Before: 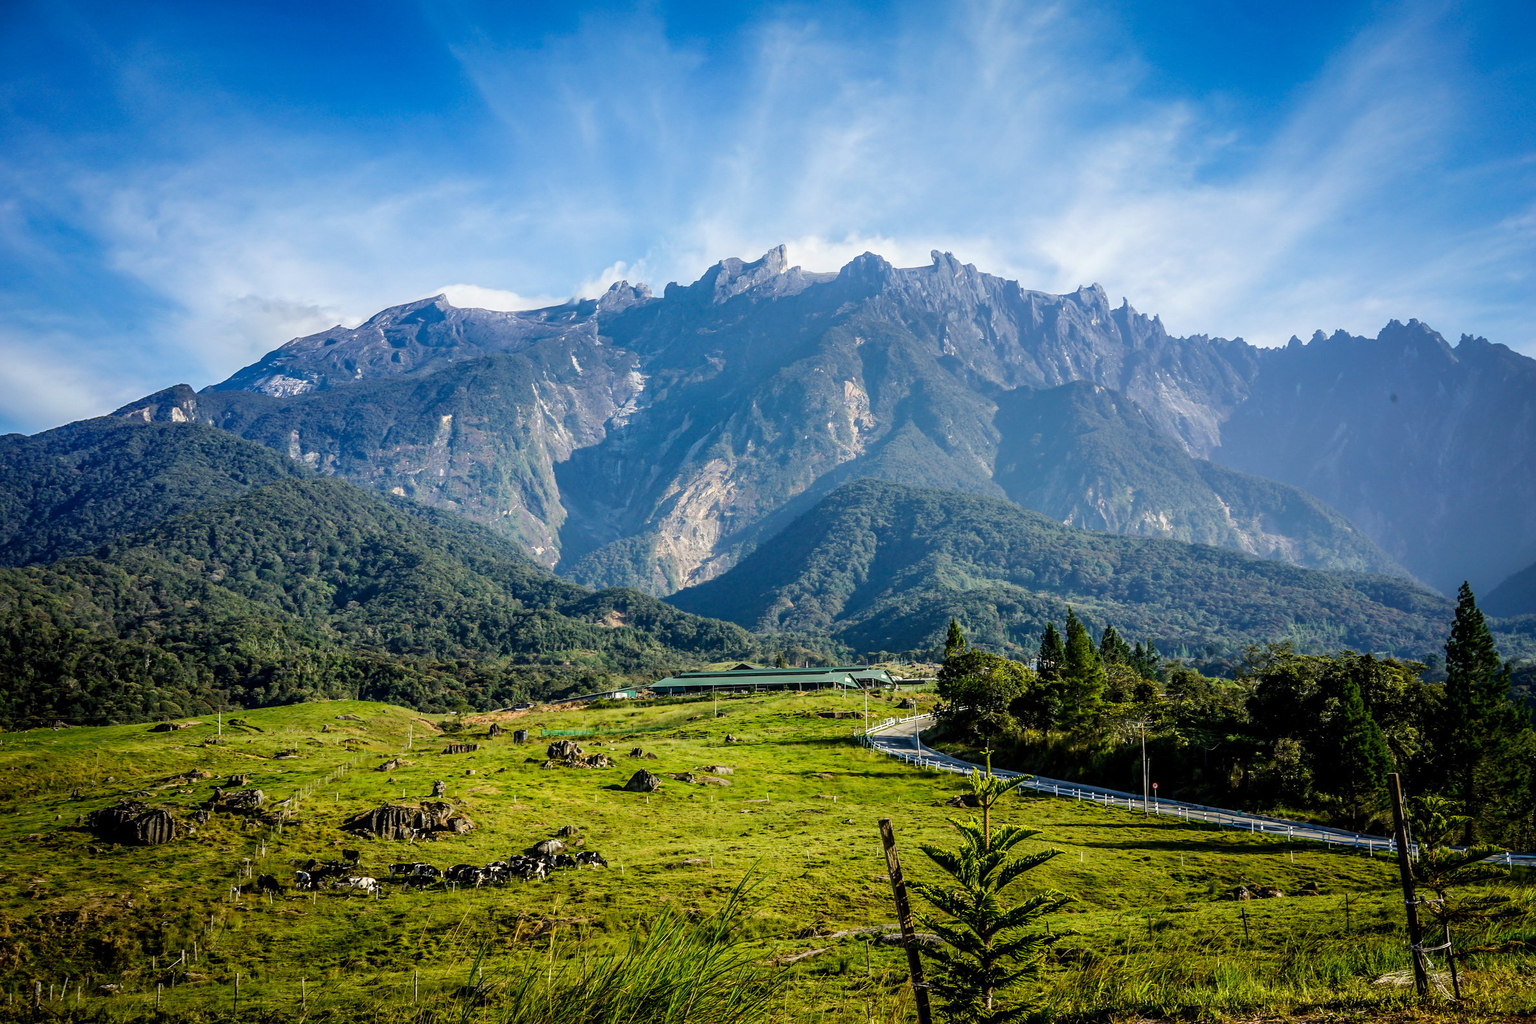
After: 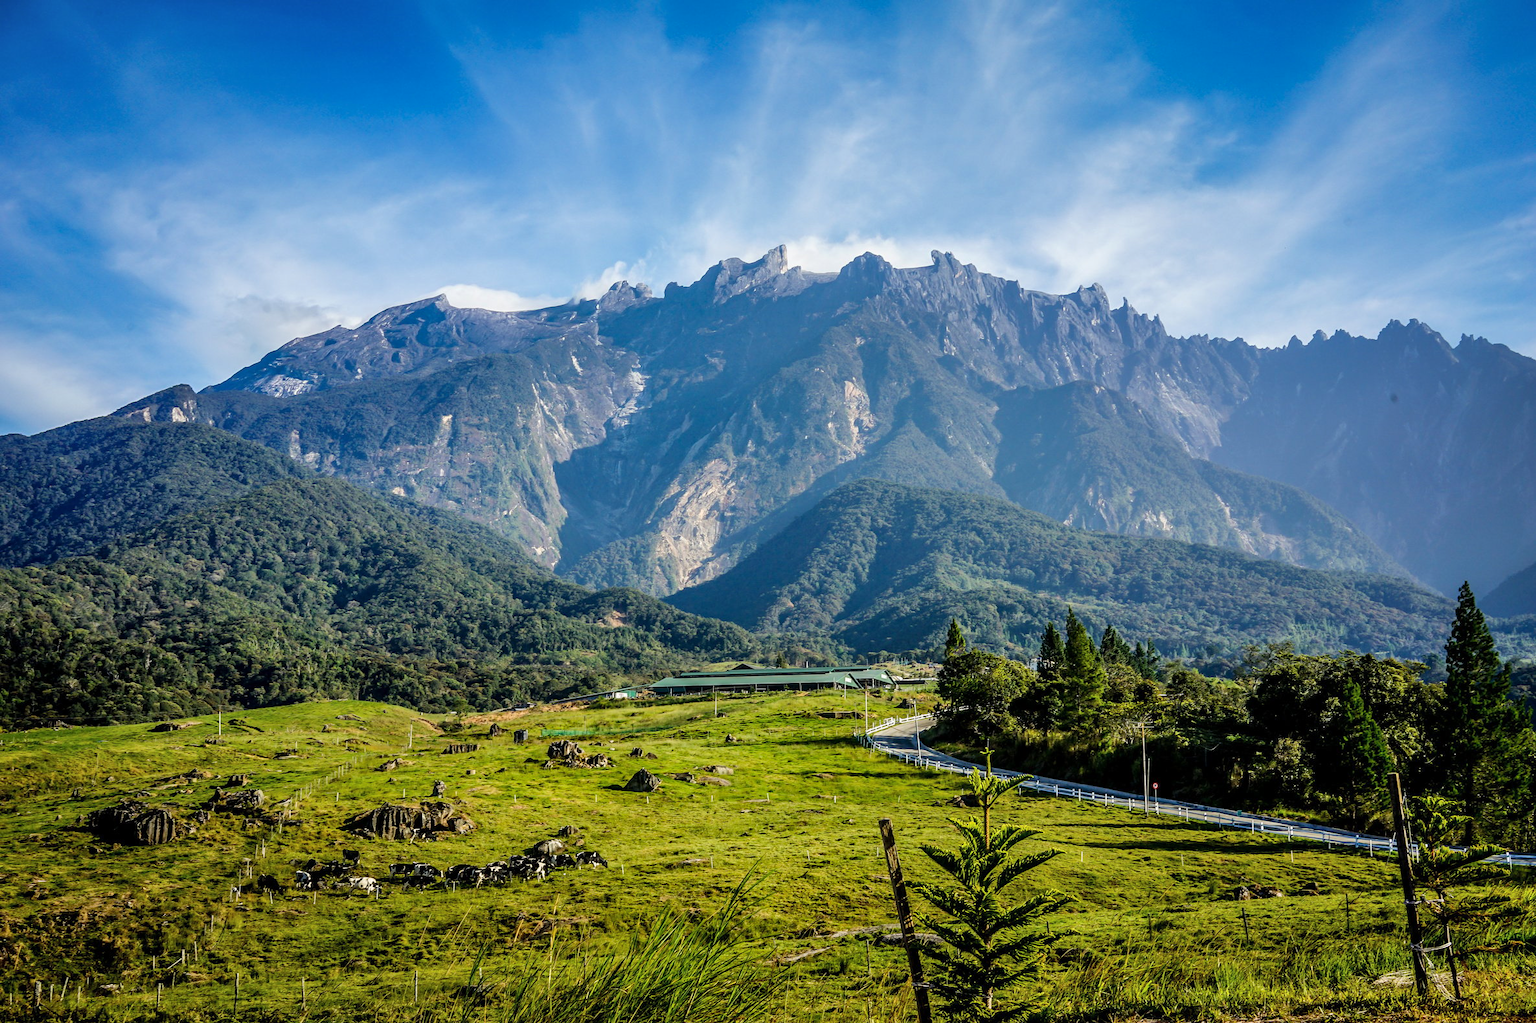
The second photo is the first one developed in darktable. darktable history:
shadows and highlights: radius 136.31, soften with gaussian
